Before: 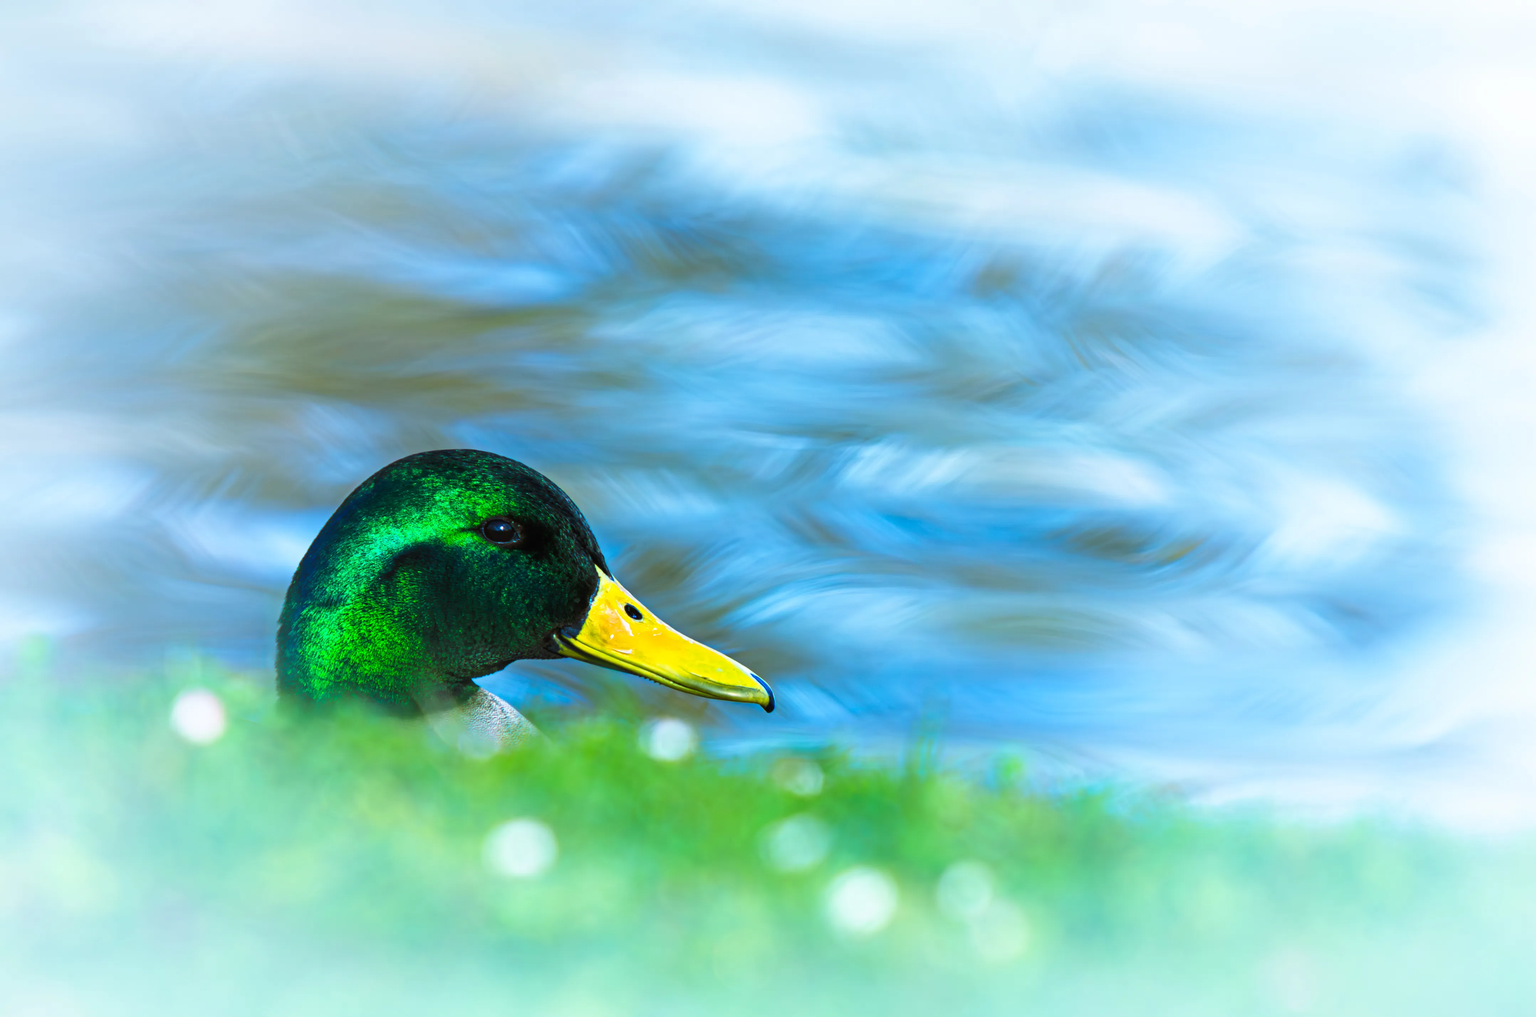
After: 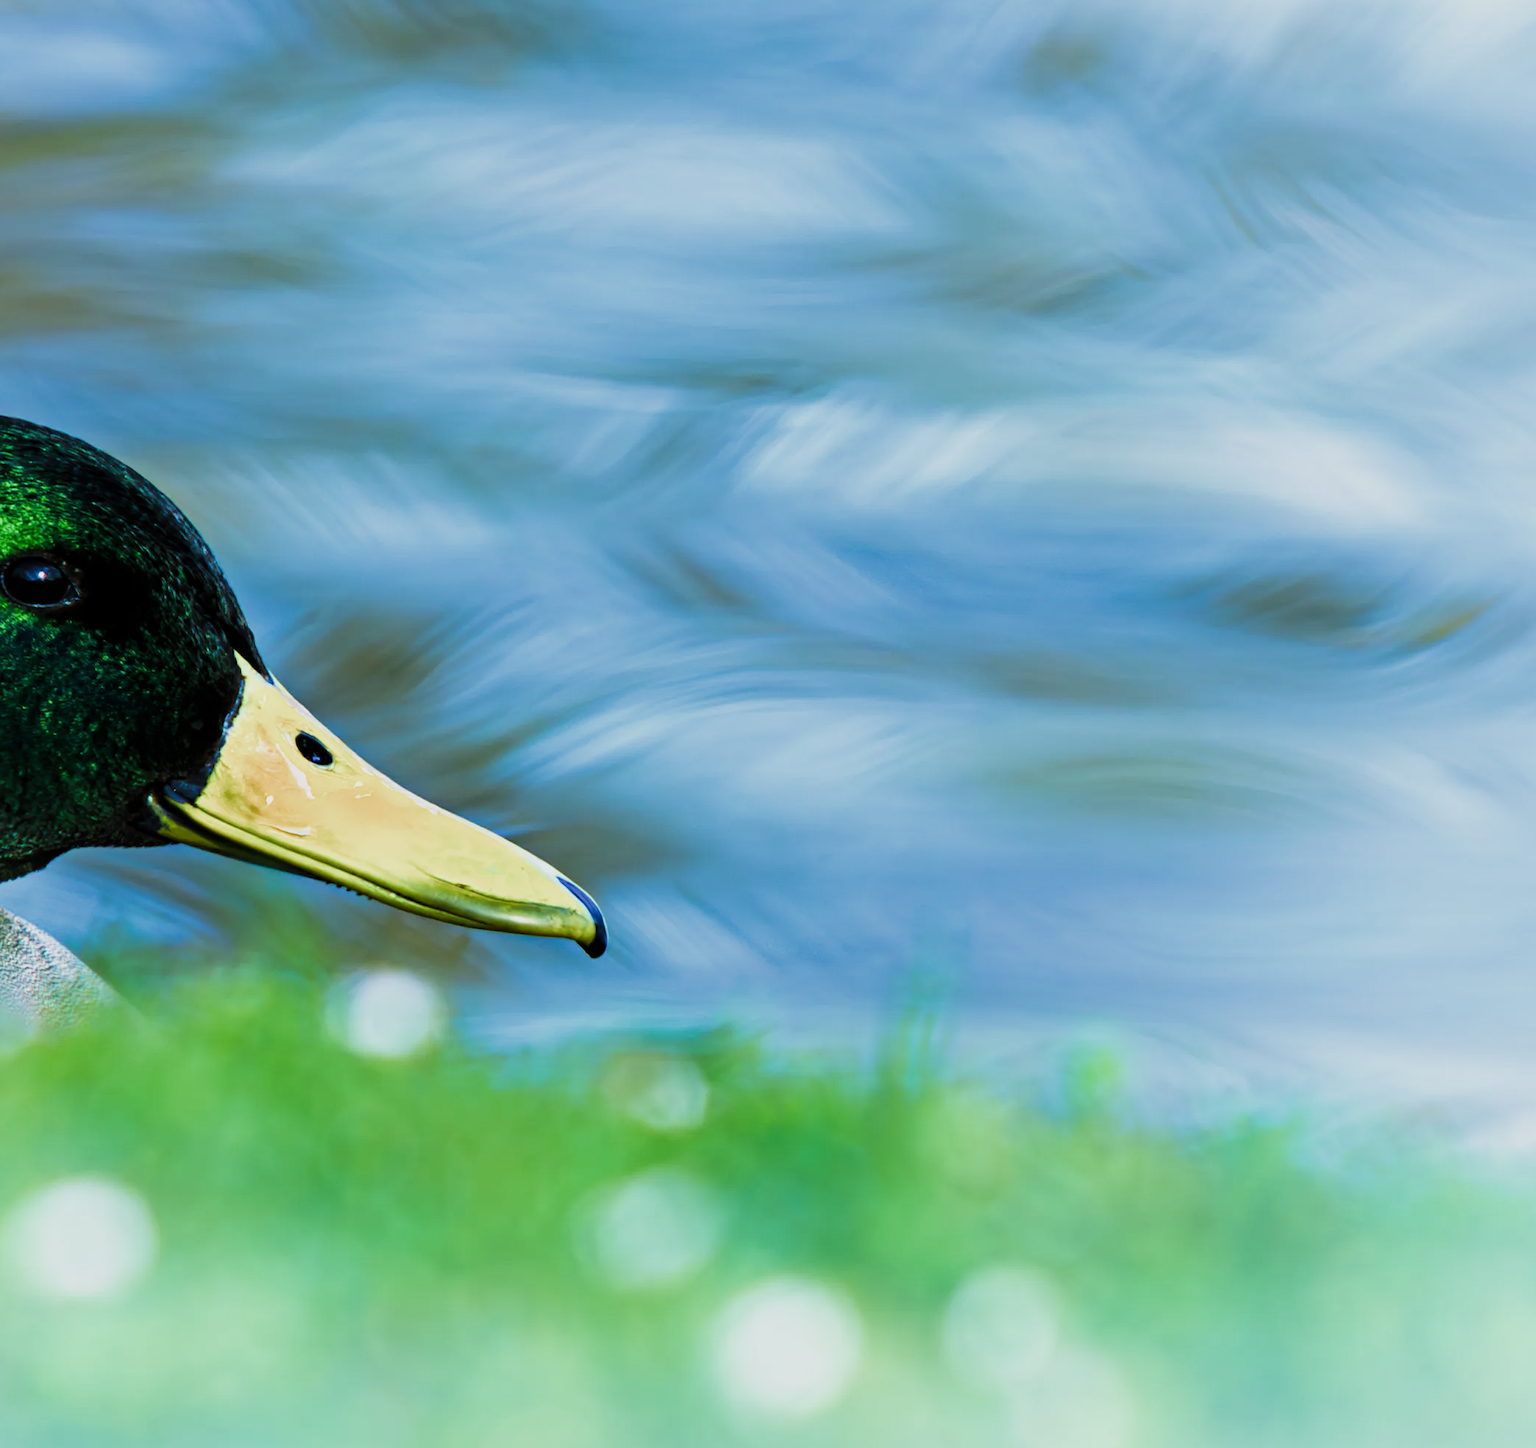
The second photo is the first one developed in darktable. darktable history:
filmic rgb: middle gray luminance 21.73%, black relative exposure -14 EV, white relative exposure 2.96 EV, threshold 6 EV, target black luminance 0%, hardness 8.81, latitude 59.69%, contrast 1.208, highlights saturation mix 5%, shadows ↔ highlights balance 41.6%, add noise in highlights 0, color science v3 (2019), use custom middle-gray values true, iterations of high-quality reconstruction 0, contrast in highlights soft, enable highlight reconstruction true
crop: left 31.379%, top 24.658%, right 20.326%, bottom 6.628%
